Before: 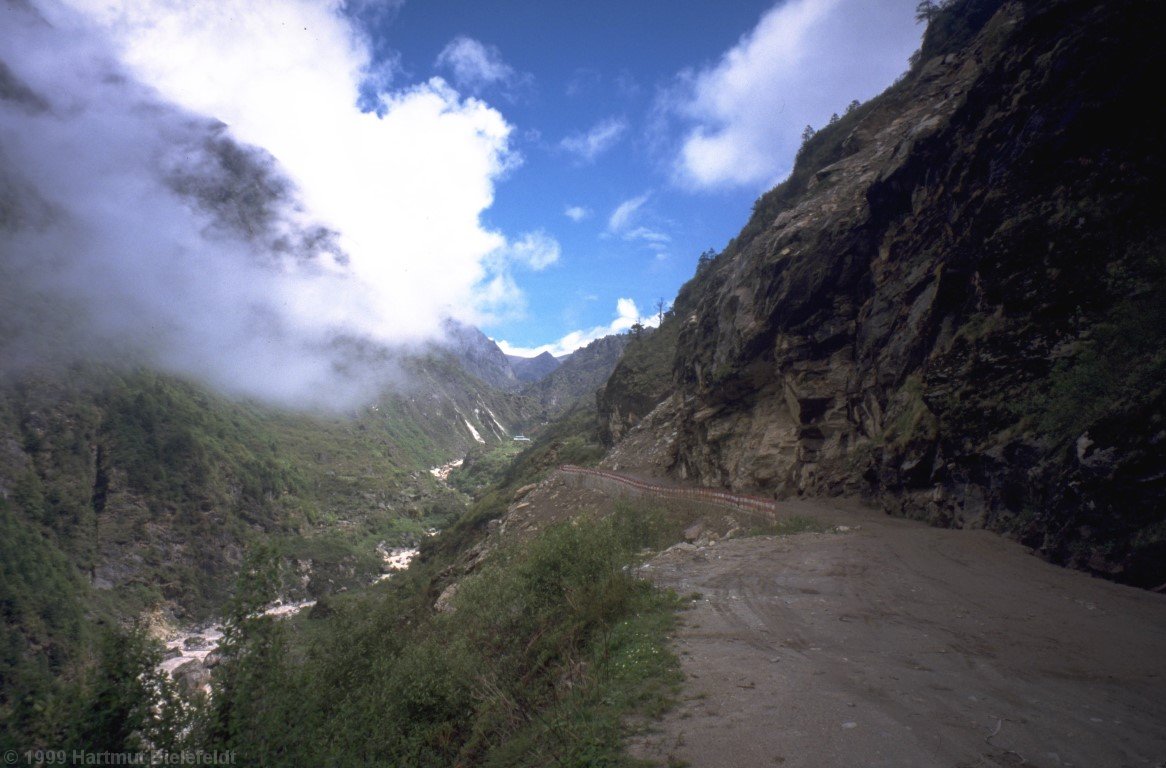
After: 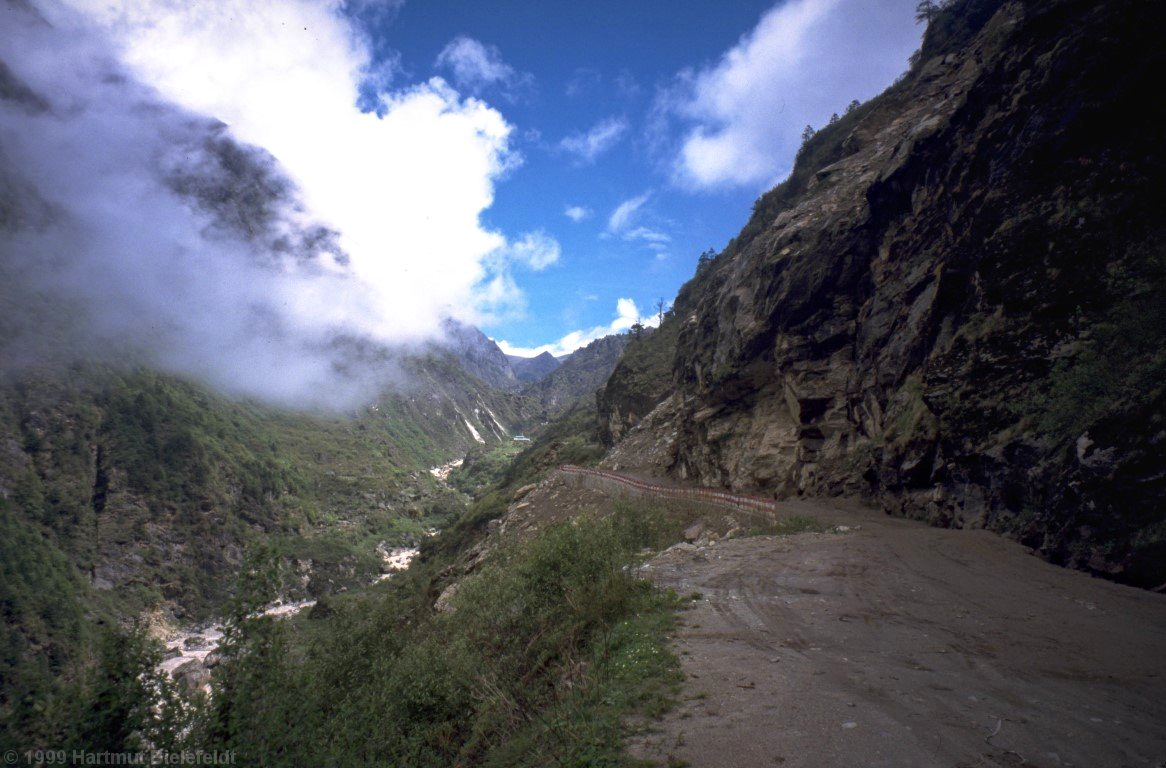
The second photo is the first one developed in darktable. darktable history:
local contrast: mode bilateral grid, contrast 20, coarseness 49, detail 119%, midtone range 0.2
haze removal: compatibility mode true, adaptive false
vignetting: fall-off start 97.34%, fall-off radius 78.8%, brightness -0.346, width/height ratio 1.121
